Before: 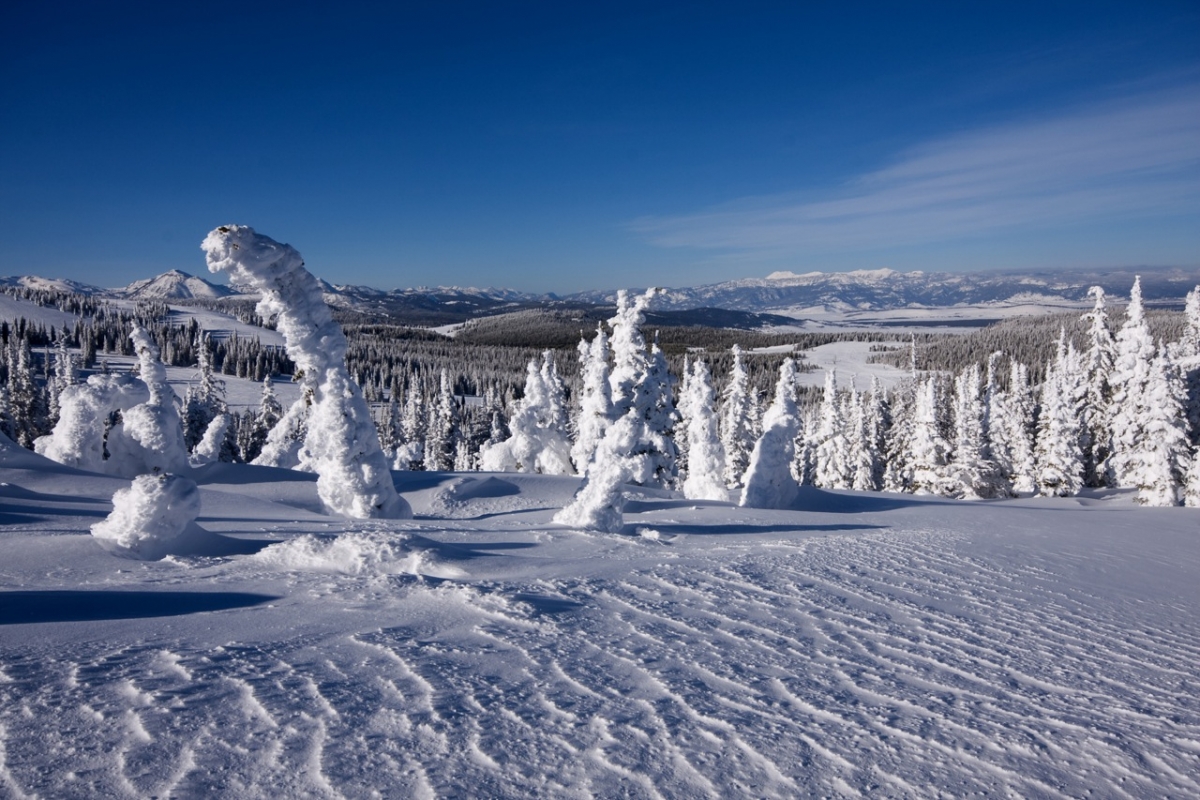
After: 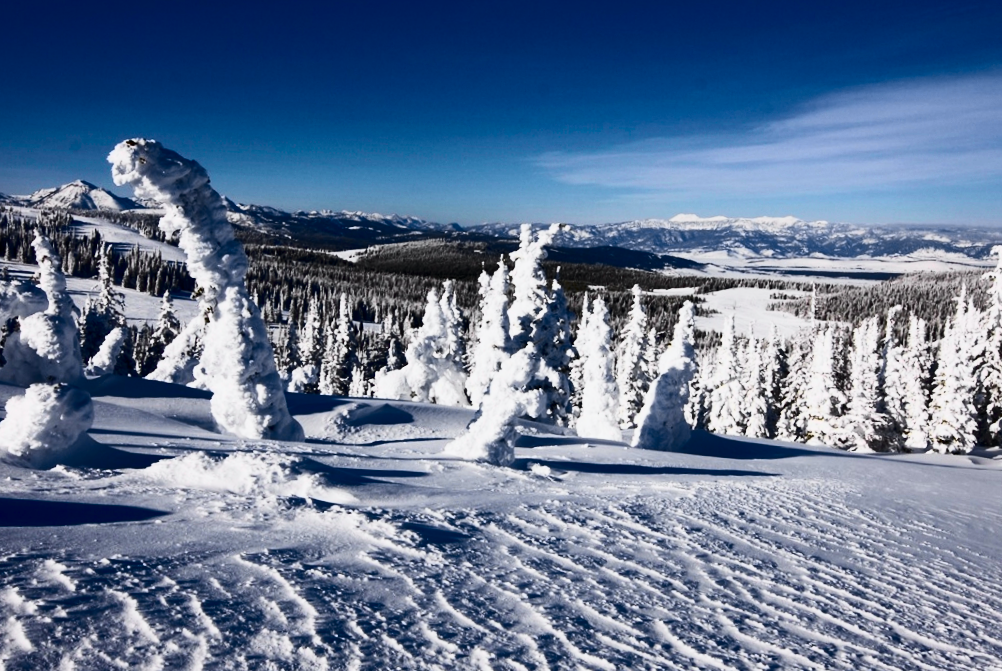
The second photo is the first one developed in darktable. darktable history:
contrast brightness saturation: contrast 0.315, brightness -0.068, saturation 0.169
crop and rotate: angle -3.04°, left 5.306%, top 5.17%, right 4.614%, bottom 4.279%
tone curve: curves: ch0 [(0, 0) (0.131, 0.116) (0.316, 0.345) (0.501, 0.584) (0.629, 0.732) (0.812, 0.888) (1, 0.974)]; ch1 [(0, 0) (0.366, 0.367) (0.475, 0.462) (0.494, 0.496) (0.504, 0.499) (0.553, 0.584) (1, 1)]; ch2 [(0, 0) (0.333, 0.346) (0.375, 0.375) (0.424, 0.43) (0.476, 0.492) (0.502, 0.502) (0.533, 0.556) (0.566, 0.599) (0.614, 0.653) (1, 1)], color space Lab, independent channels, preserve colors none
